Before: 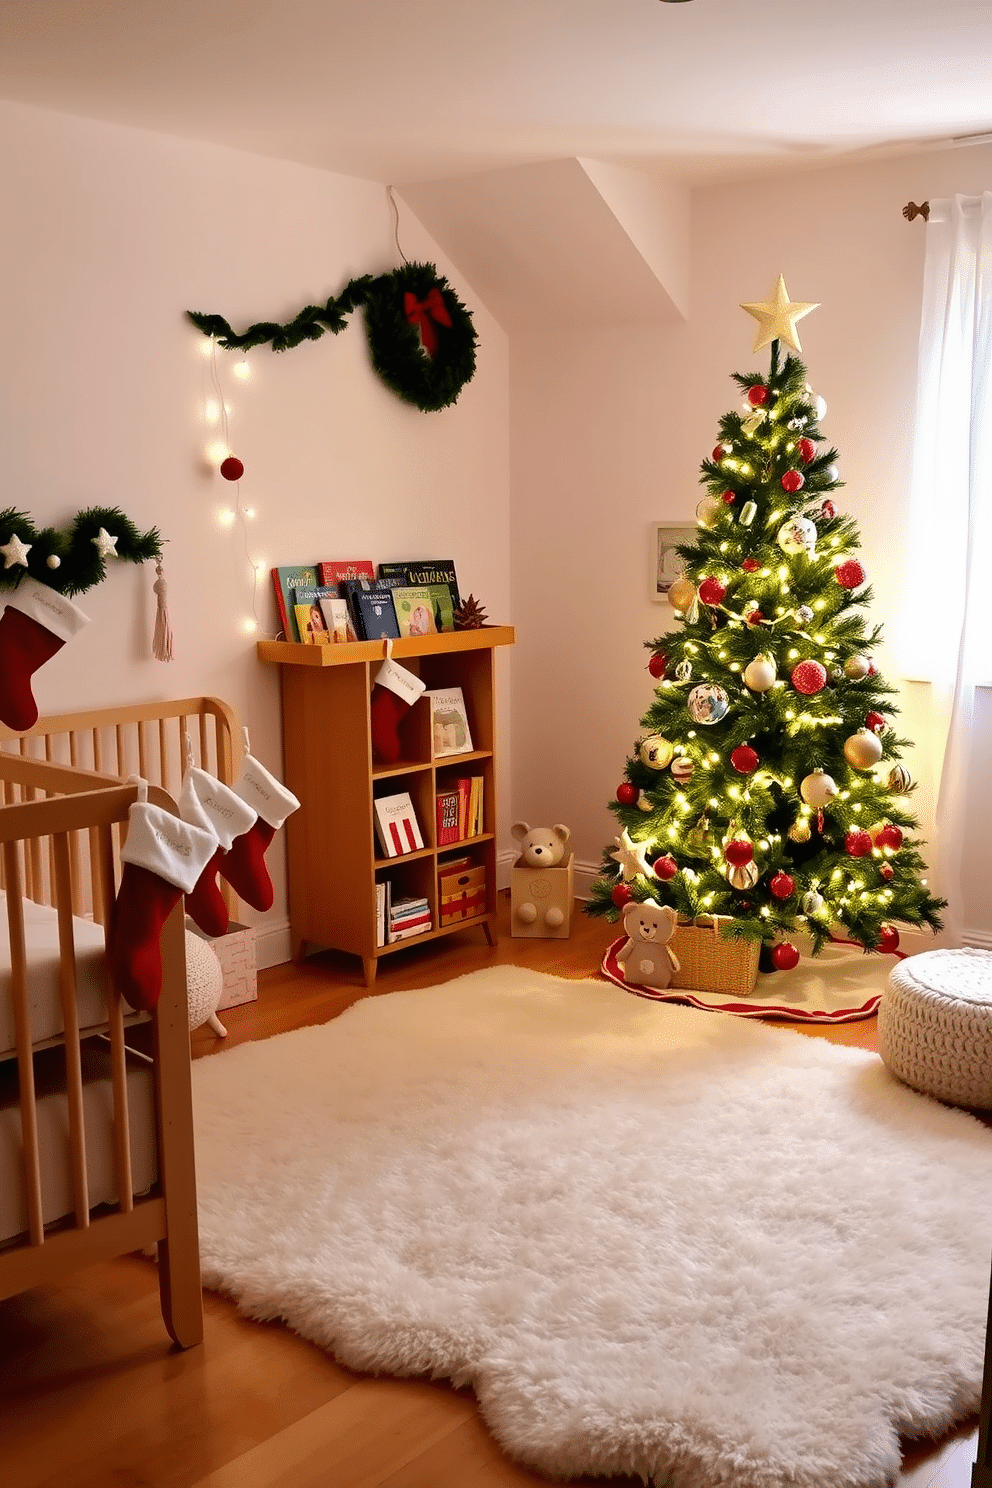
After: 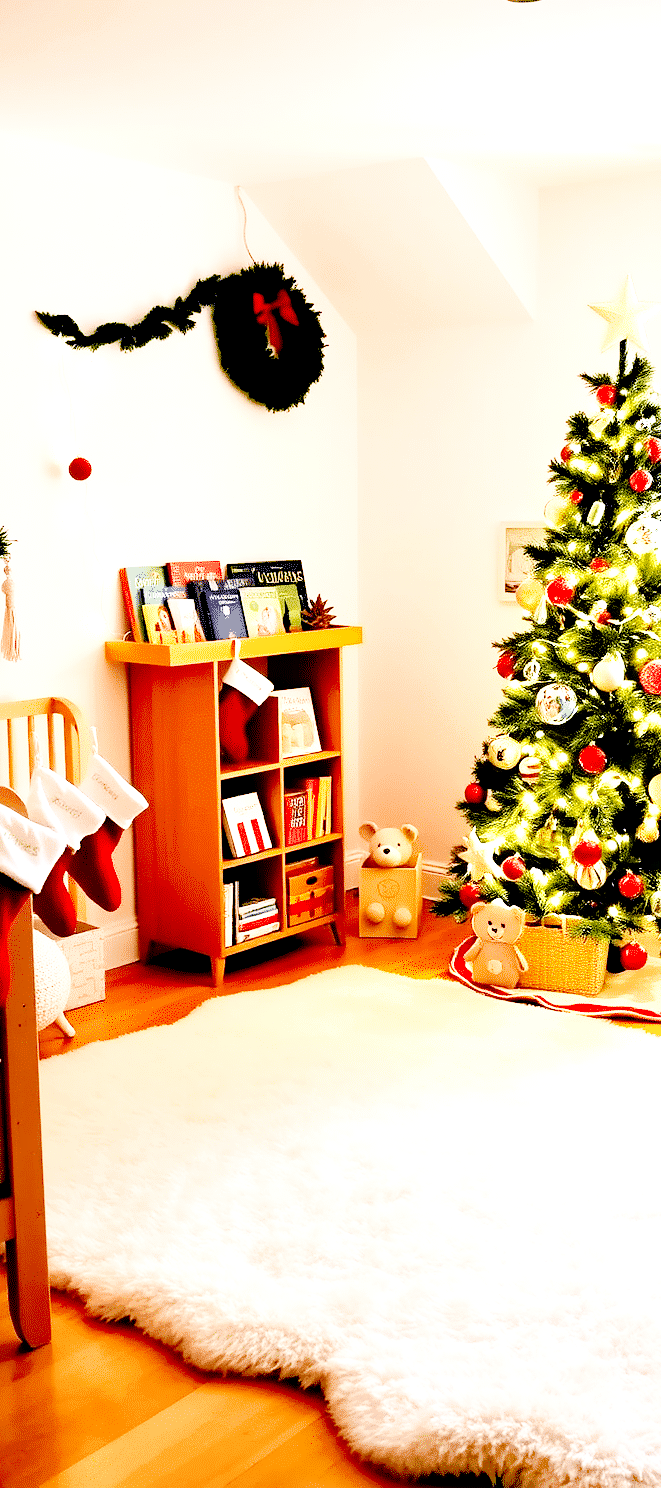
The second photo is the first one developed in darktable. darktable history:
crop and rotate: left 15.325%, right 18.02%
exposure: black level correction 0.01, exposure 0.116 EV, compensate highlight preservation false
tone equalizer: -8 EV -0.778 EV, -7 EV -0.697 EV, -6 EV -0.582 EV, -5 EV -0.412 EV, -3 EV 0.375 EV, -2 EV 0.6 EV, -1 EV 0.676 EV, +0 EV 0.734 EV
base curve: curves: ch0 [(0, 0) (0.028, 0.03) (0.121, 0.232) (0.46, 0.748) (0.859, 0.968) (1, 1)], fusion 1, preserve colors none
